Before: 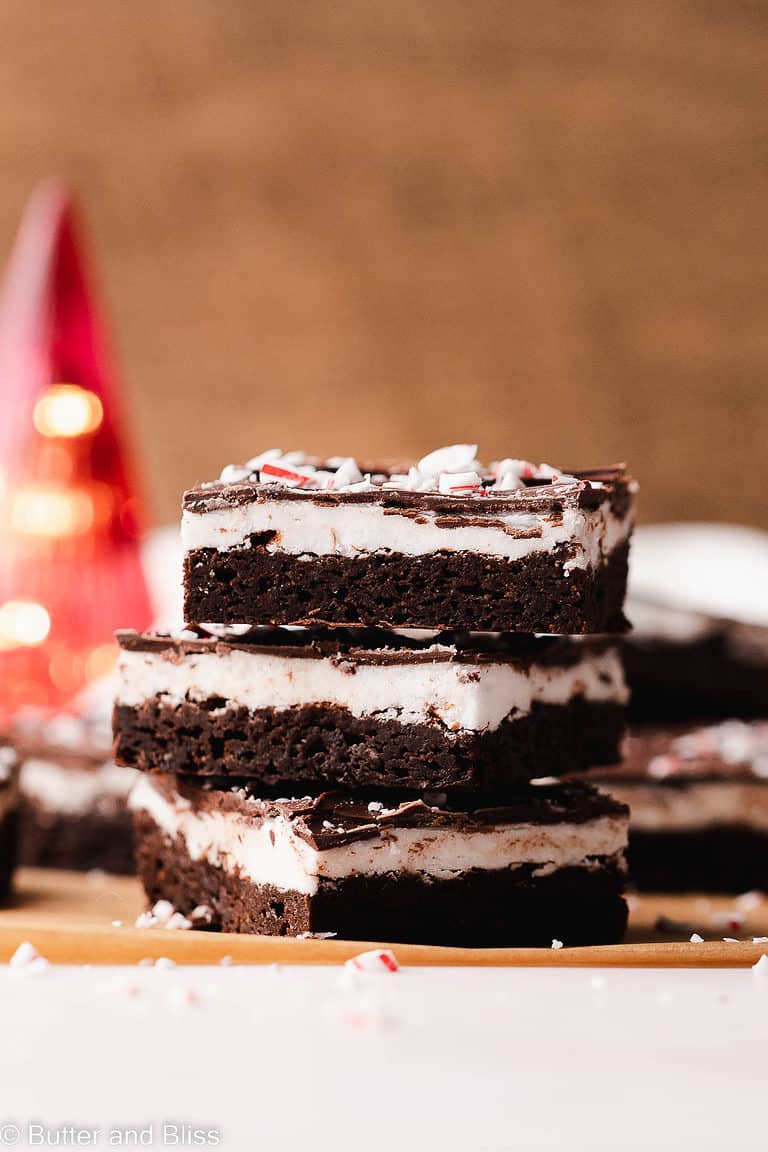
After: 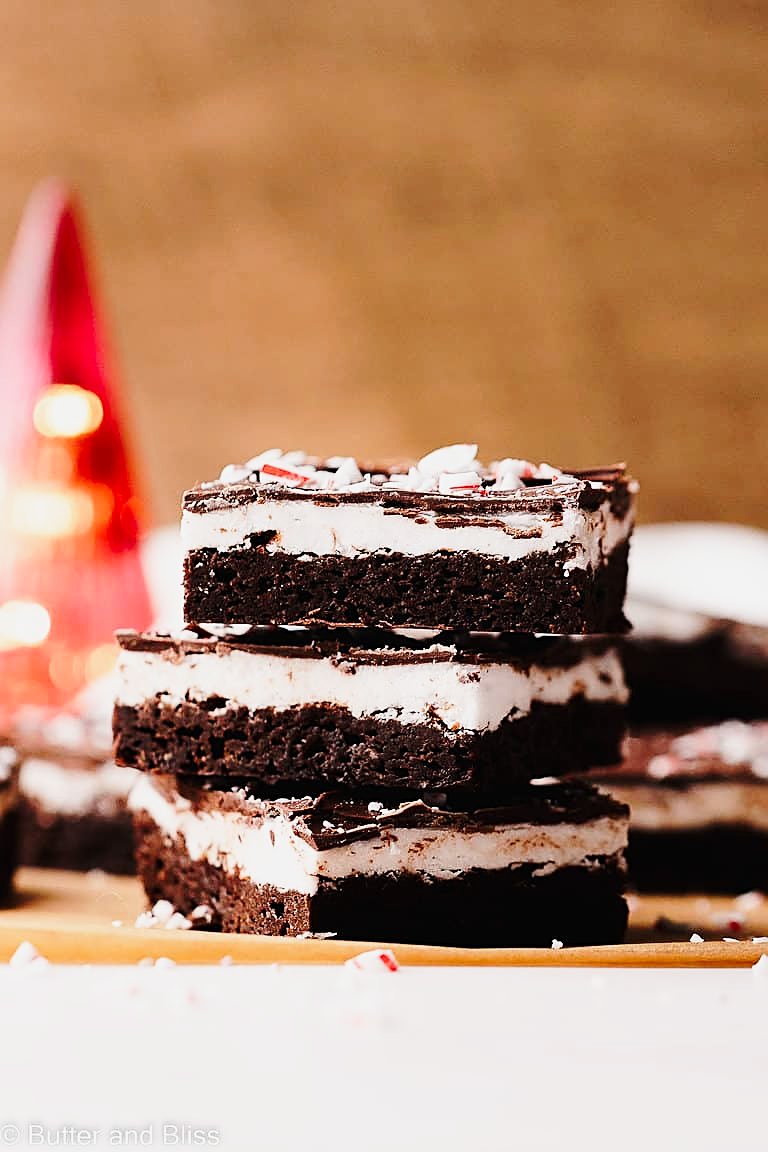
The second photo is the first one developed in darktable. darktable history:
base curve: curves: ch0 [(0, 0) (0.028, 0.03) (0.121, 0.232) (0.46, 0.748) (0.859, 0.968) (1, 1)], preserve colors none
sharpen: on, module defaults
exposure: exposure -0.493 EV, compensate highlight preservation false
